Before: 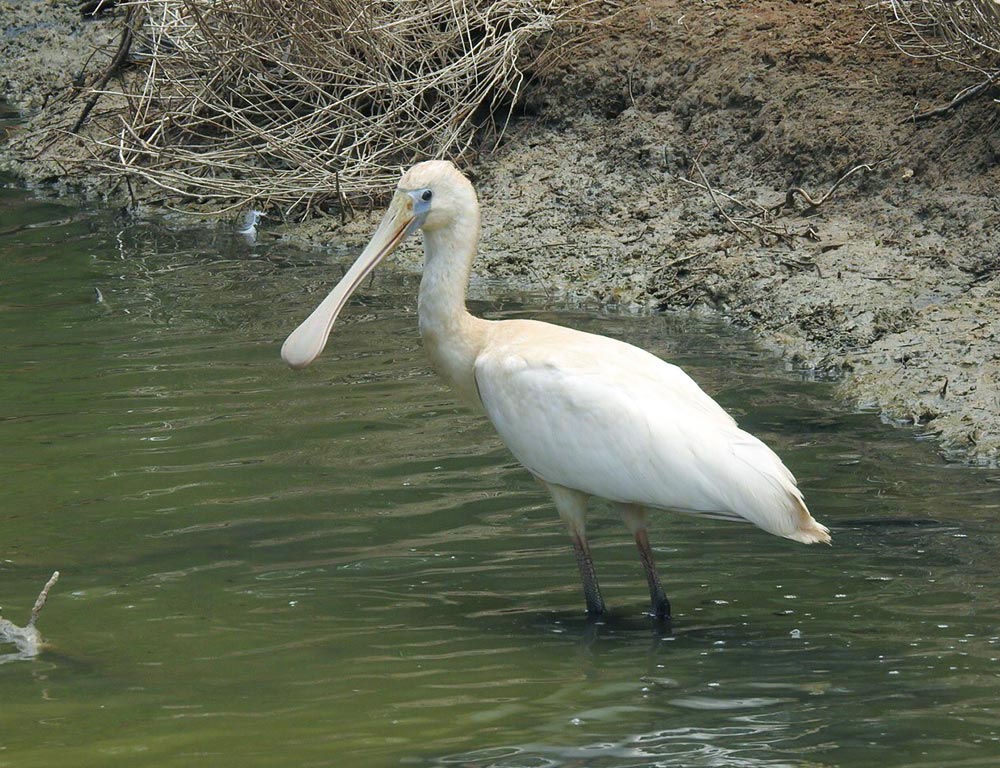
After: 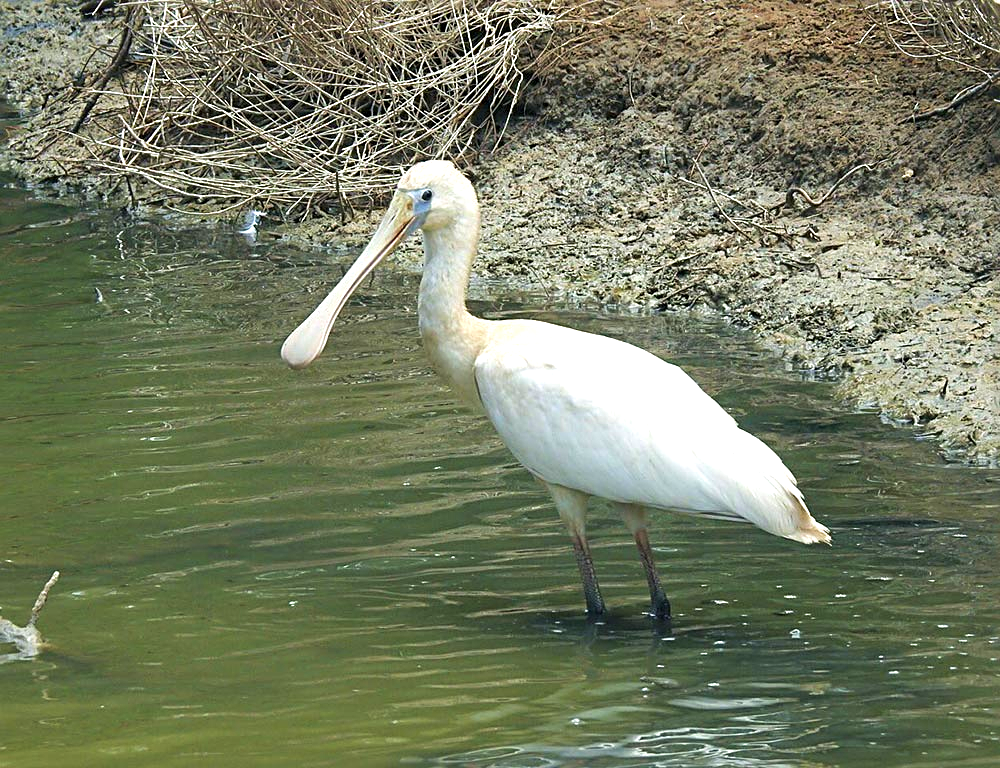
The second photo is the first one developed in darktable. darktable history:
exposure: exposure 0.554 EV, compensate highlight preservation false
sharpen: radius 3.08
velvia: on, module defaults
